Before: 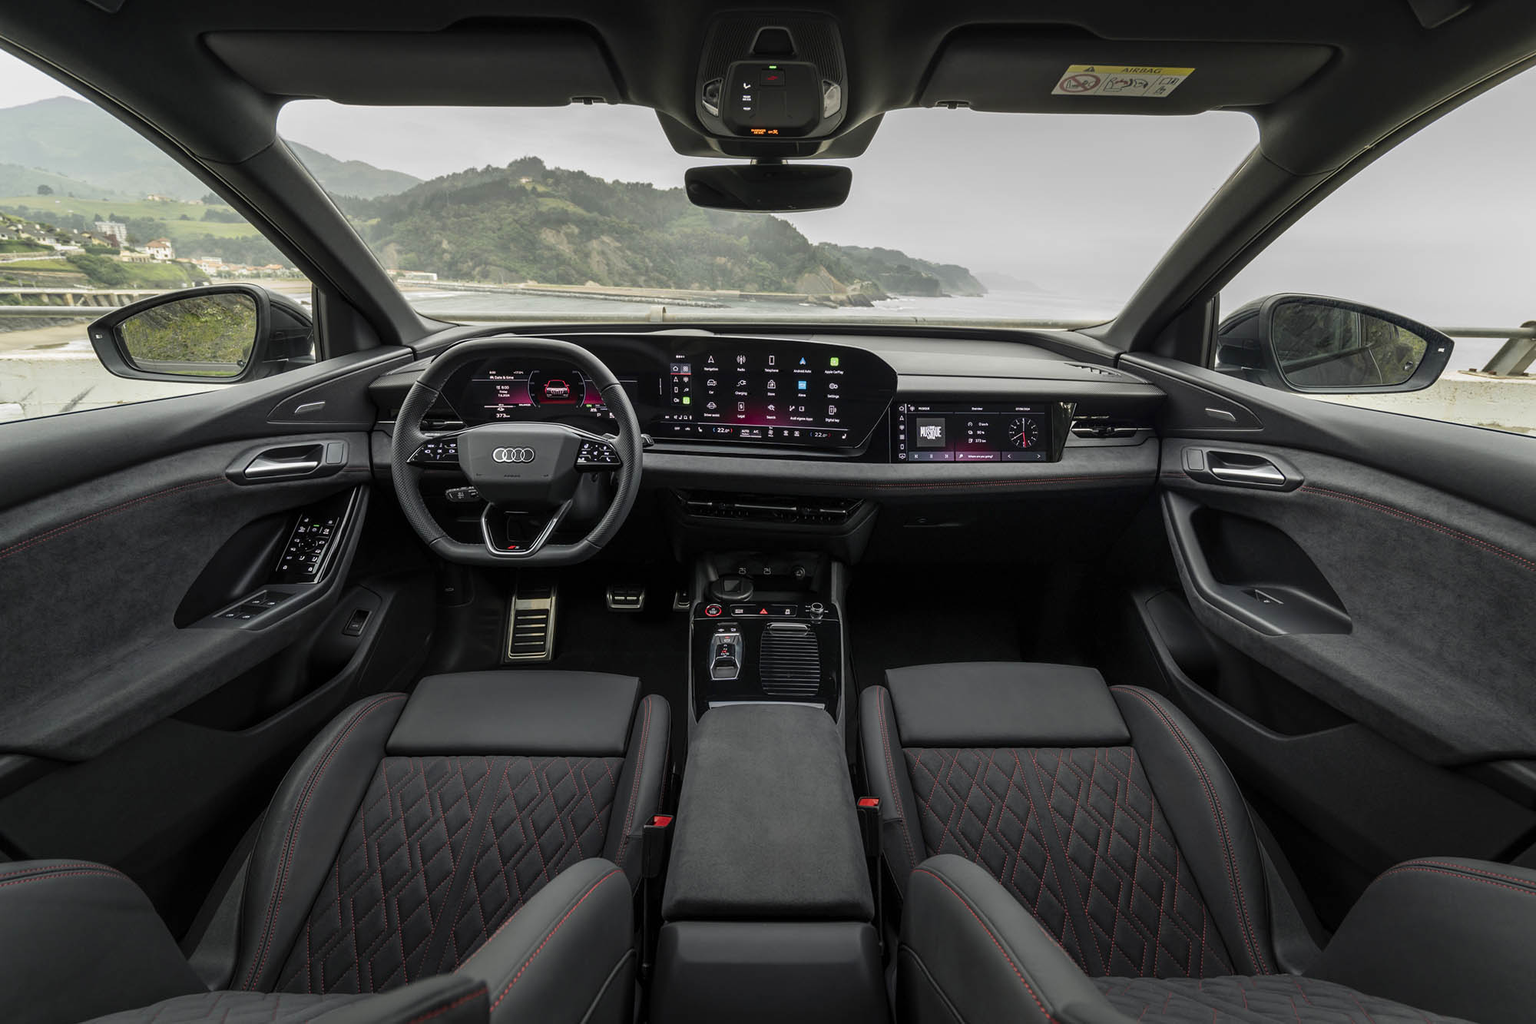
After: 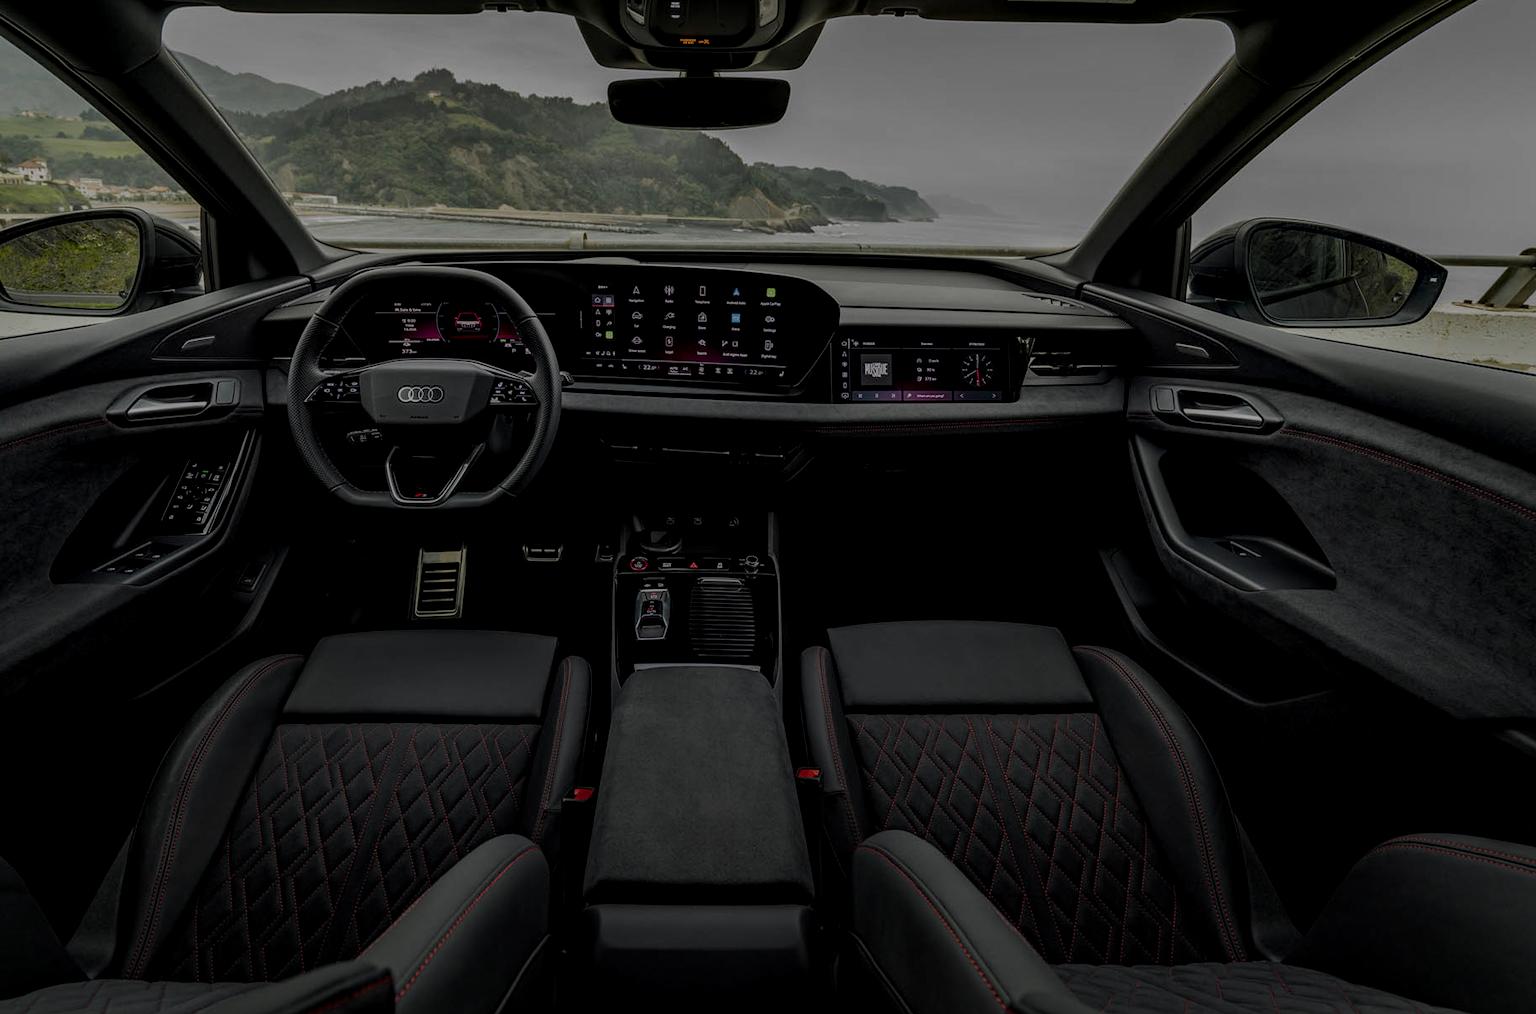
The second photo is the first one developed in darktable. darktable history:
exposure: exposure -2.047 EV, compensate exposure bias true, compensate highlight preservation false
local contrast: highlights 21%, detail 150%
crop and rotate: left 8.36%, top 9.203%
haze removal: compatibility mode true, adaptive false
color balance rgb: perceptual saturation grading › global saturation 25.608%, perceptual saturation grading › highlights -50.115%, perceptual saturation grading › shadows 30.19%
